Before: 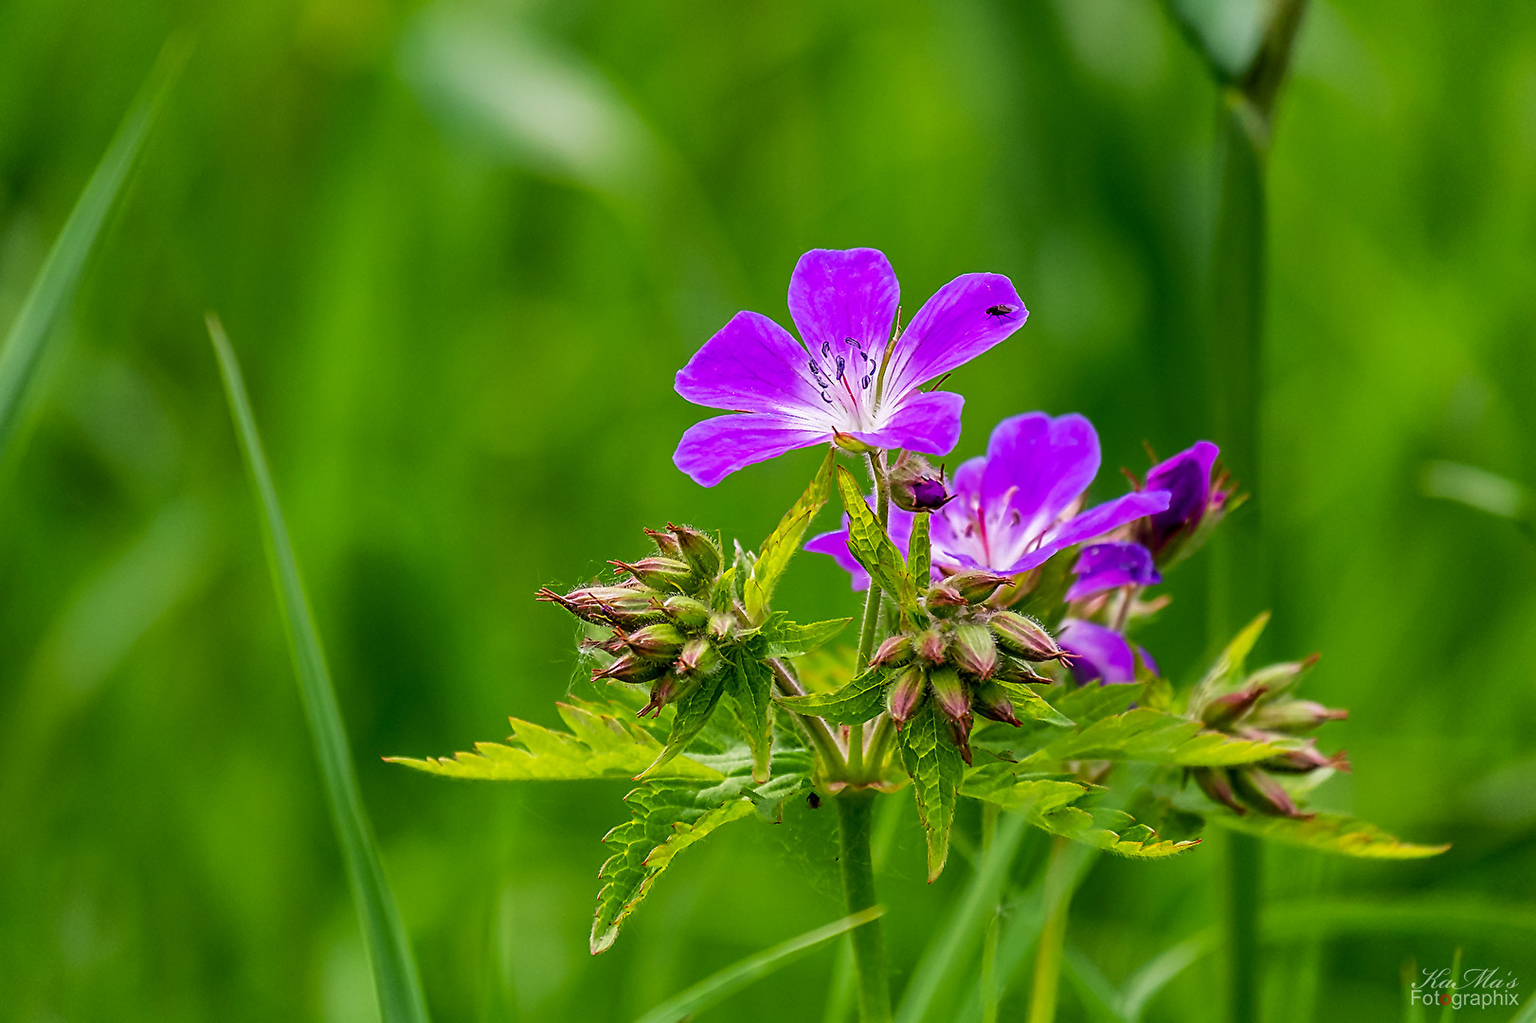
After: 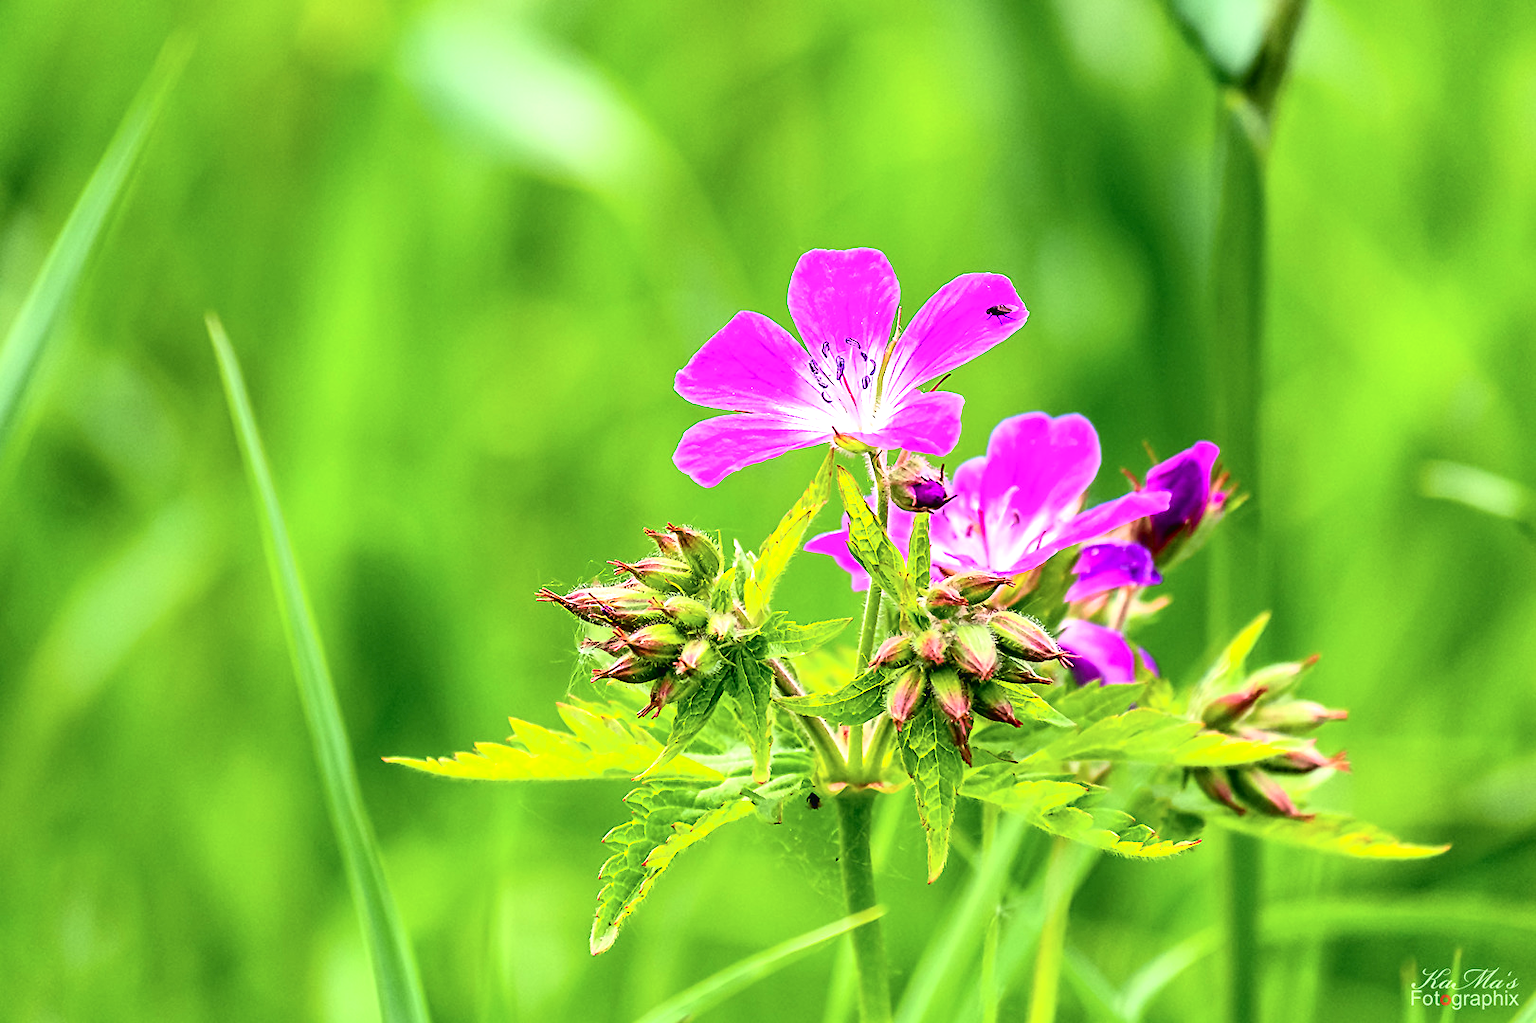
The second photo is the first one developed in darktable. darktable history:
exposure: exposure 1 EV, compensate highlight preservation false
tone curve: curves: ch0 [(0, 0.024) (0.049, 0.038) (0.176, 0.162) (0.311, 0.337) (0.416, 0.471) (0.565, 0.658) (0.817, 0.911) (1, 1)]; ch1 [(0, 0) (0.351, 0.347) (0.446, 0.42) (0.481, 0.463) (0.504, 0.504) (0.522, 0.521) (0.546, 0.563) (0.622, 0.664) (0.728, 0.786) (1, 1)]; ch2 [(0, 0) (0.327, 0.324) (0.427, 0.413) (0.458, 0.444) (0.502, 0.504) (0.526, 0.539) (0.547, 0.581) (0.601, 0.61) (0.76, 0.765) (1, 1)], color space Lab, independent channels, preserve colors none
